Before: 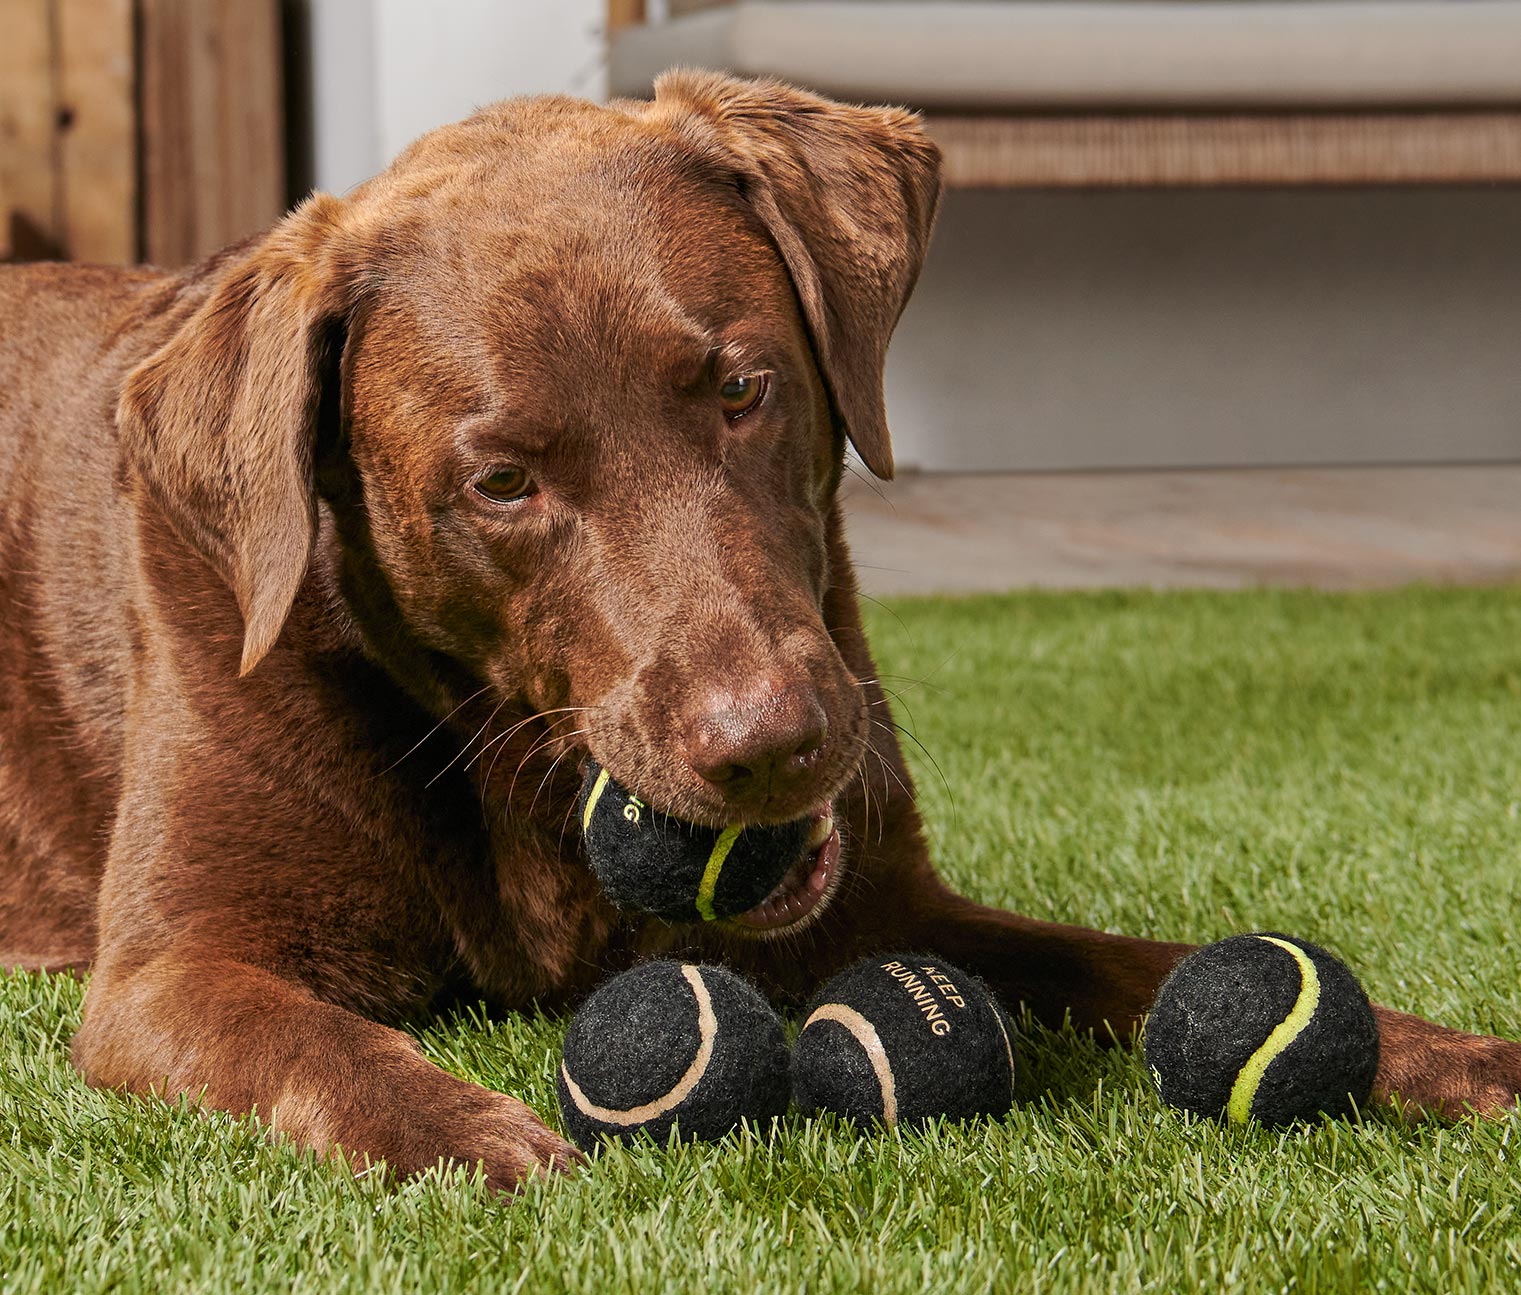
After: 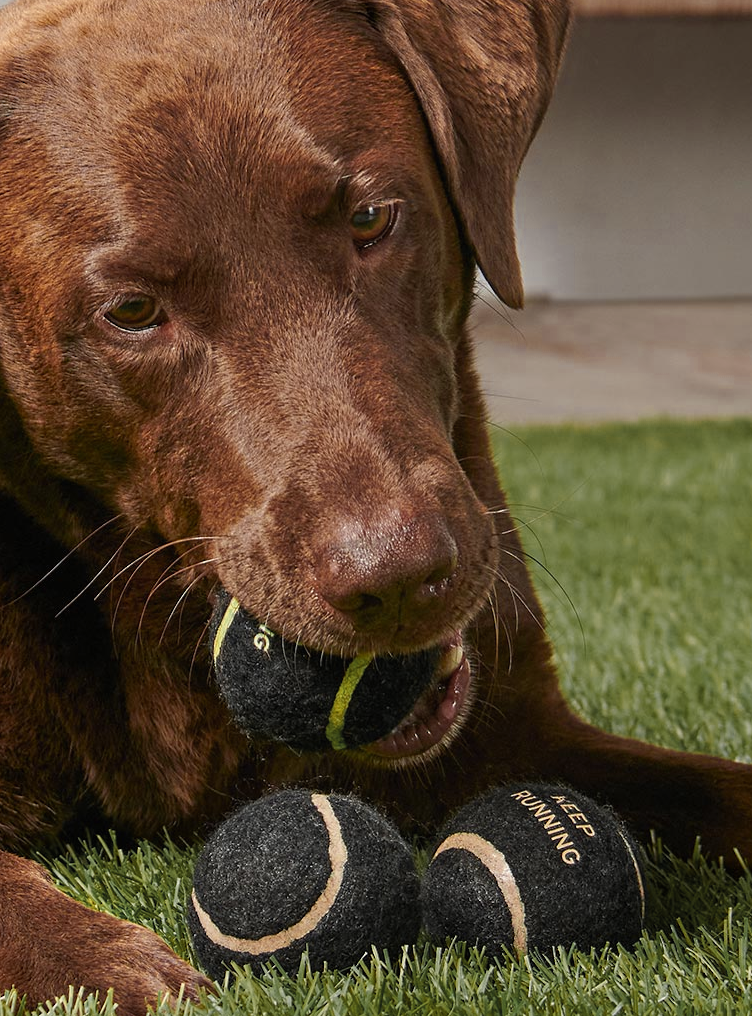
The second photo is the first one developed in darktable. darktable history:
crop and rotate: angle 0.02°, left 24.353%, top 13.219%, right 26.156%, bottom 8.224%
local contrast: mode bilateral grid, contrast 100, coarseness 100, detail 94%, midtone range 0.2
color zones: curves: ch0 [(0.035, 0.242) (0.25, 0.5) (0.384, 0.214) (0.488, 0.255) (0.75, 0.5)]; ch1 [(0.063, 0.379) (0.25, 0.5) (0.354, 0.201) (0.489, 0.085) (0.729, 0.271)]; ch2 [(0.25, 0.5) (0.38, 0.517) (0.442, 0.51) (0.735, 0.456)]
